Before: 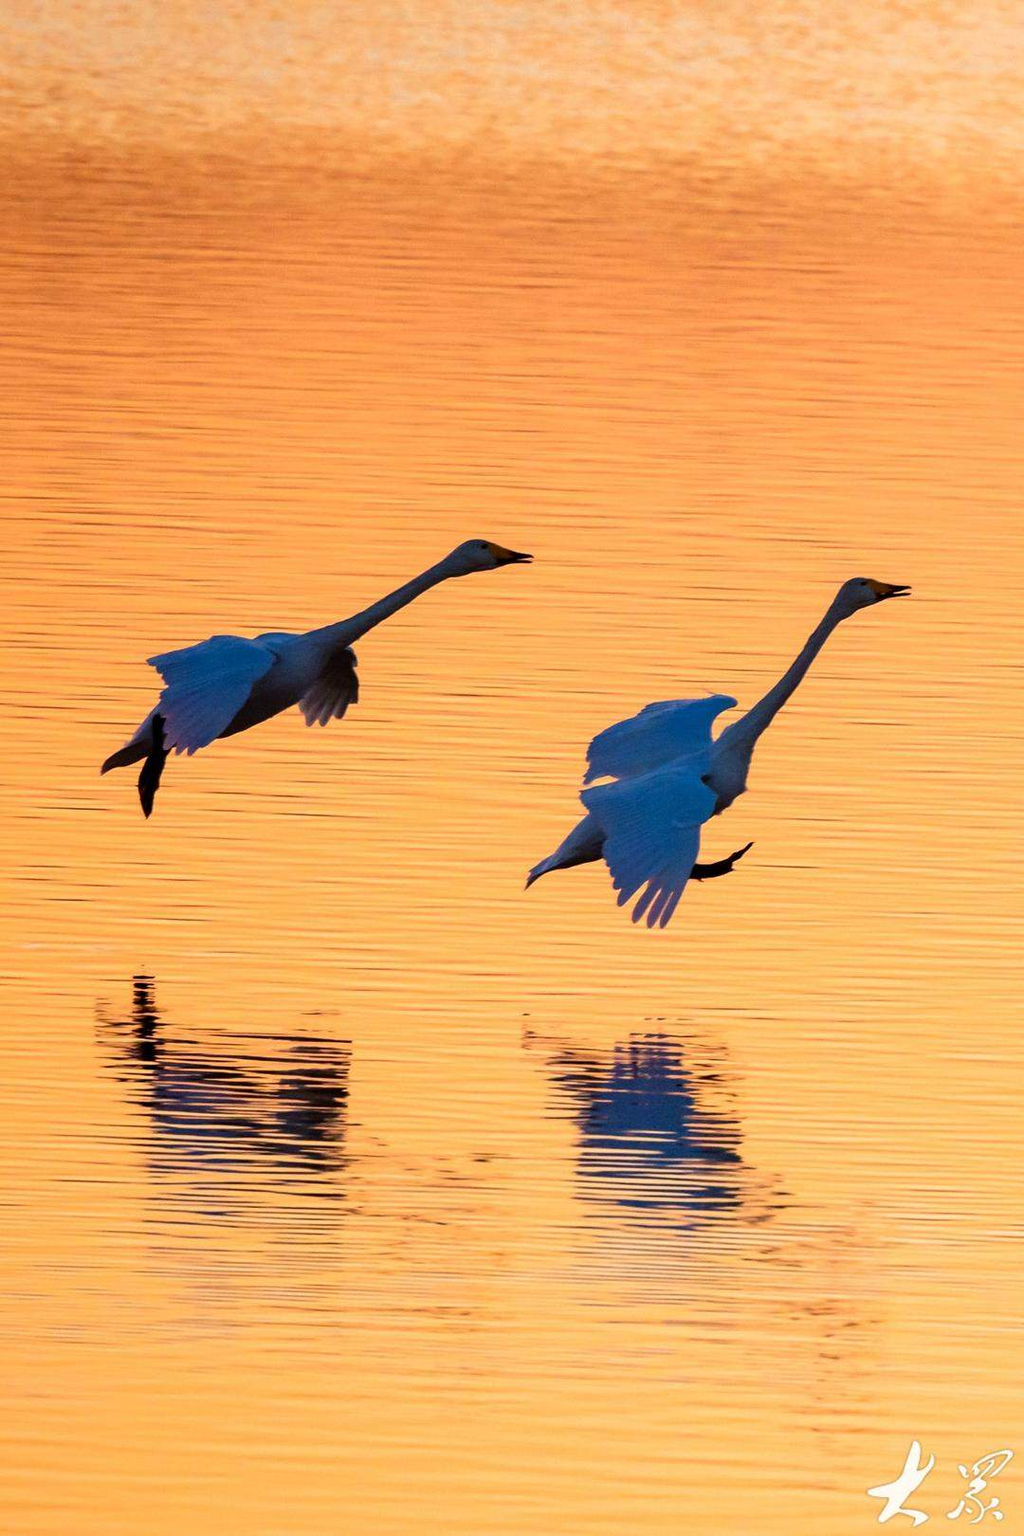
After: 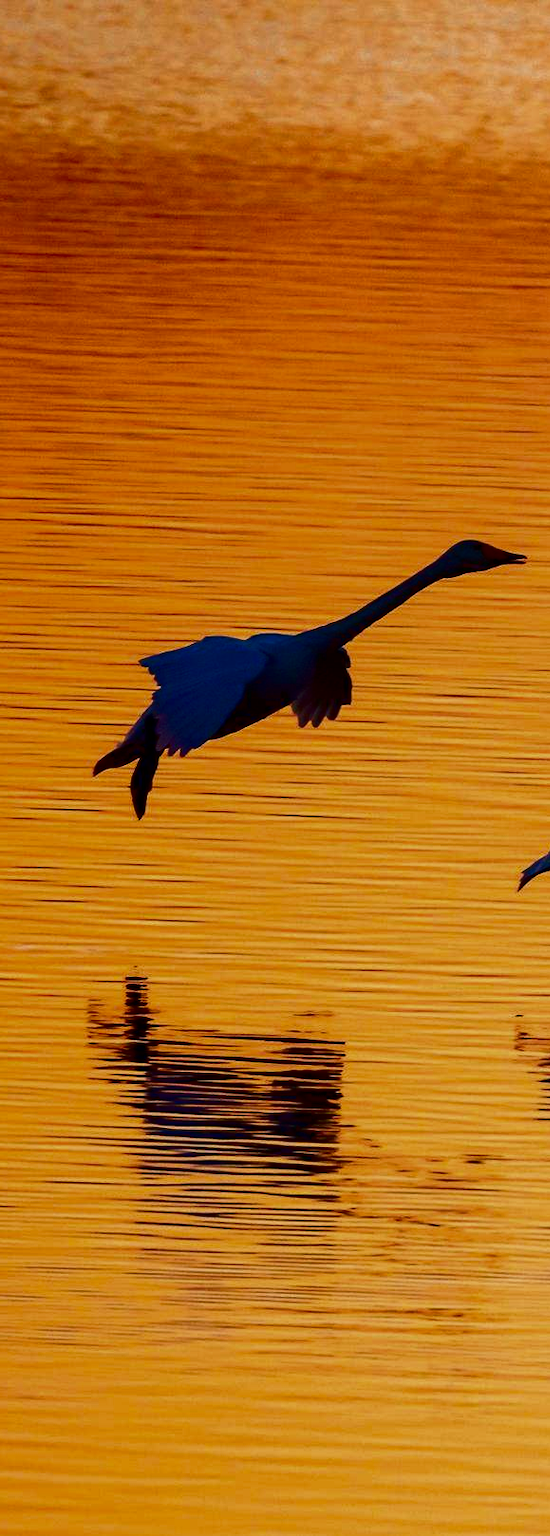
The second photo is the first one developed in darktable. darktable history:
contrast brightness saturation: contrast 0.088, brightness -0.596, saturation 0.17
crop: left 0.818%, right 45.427%, bottom 0.083%
